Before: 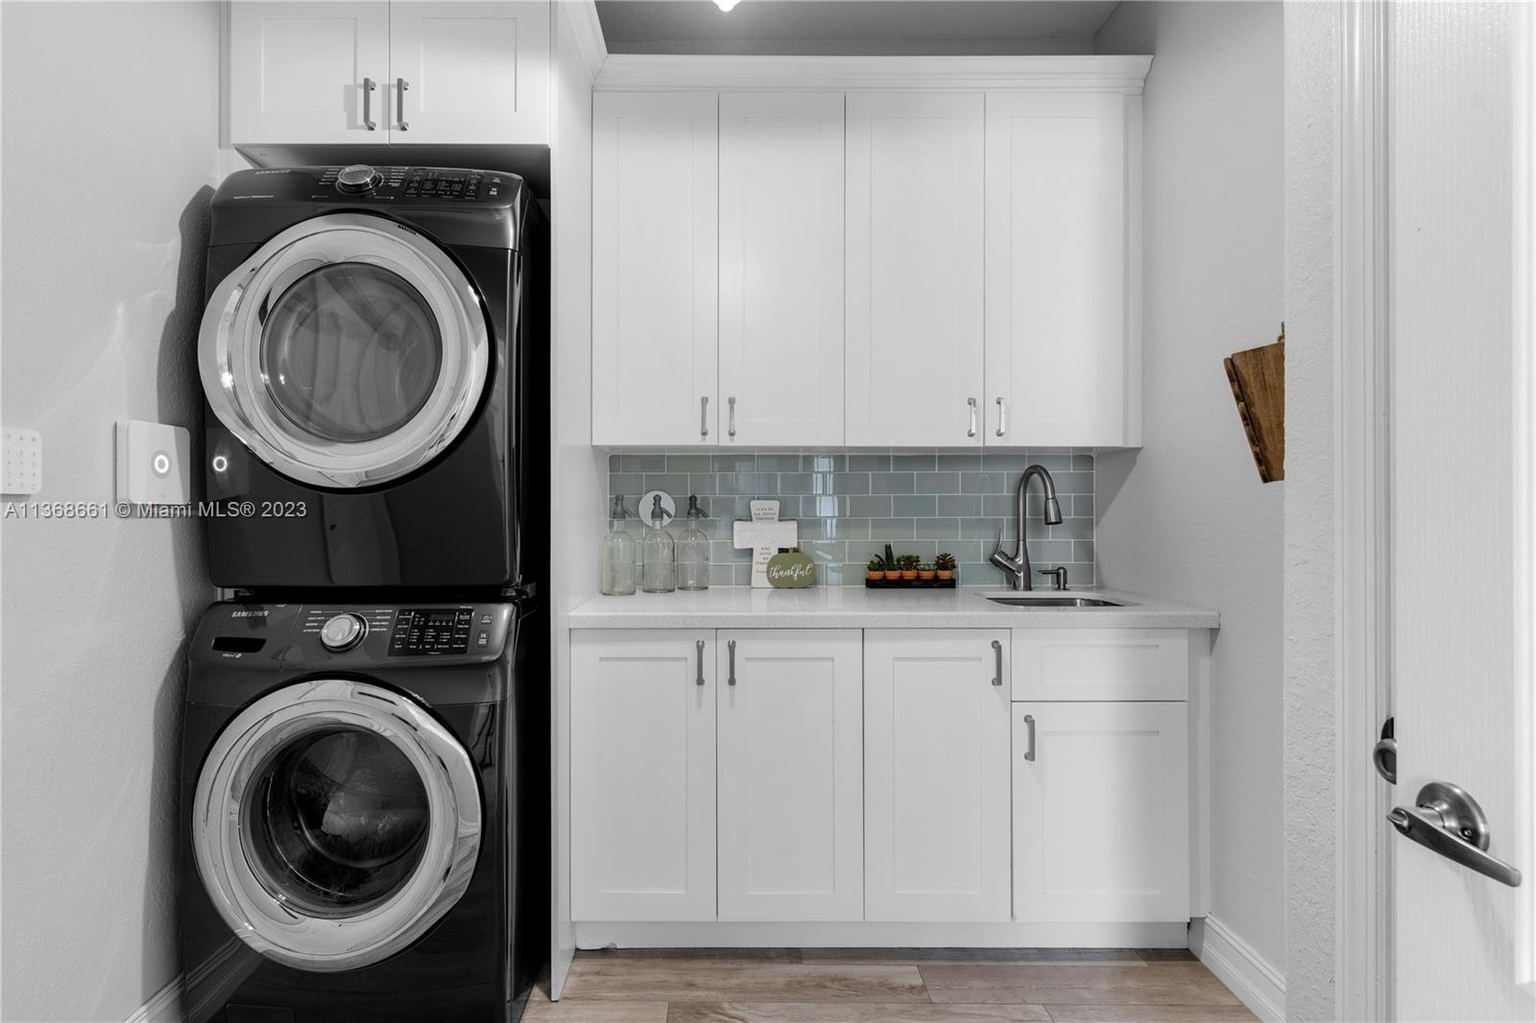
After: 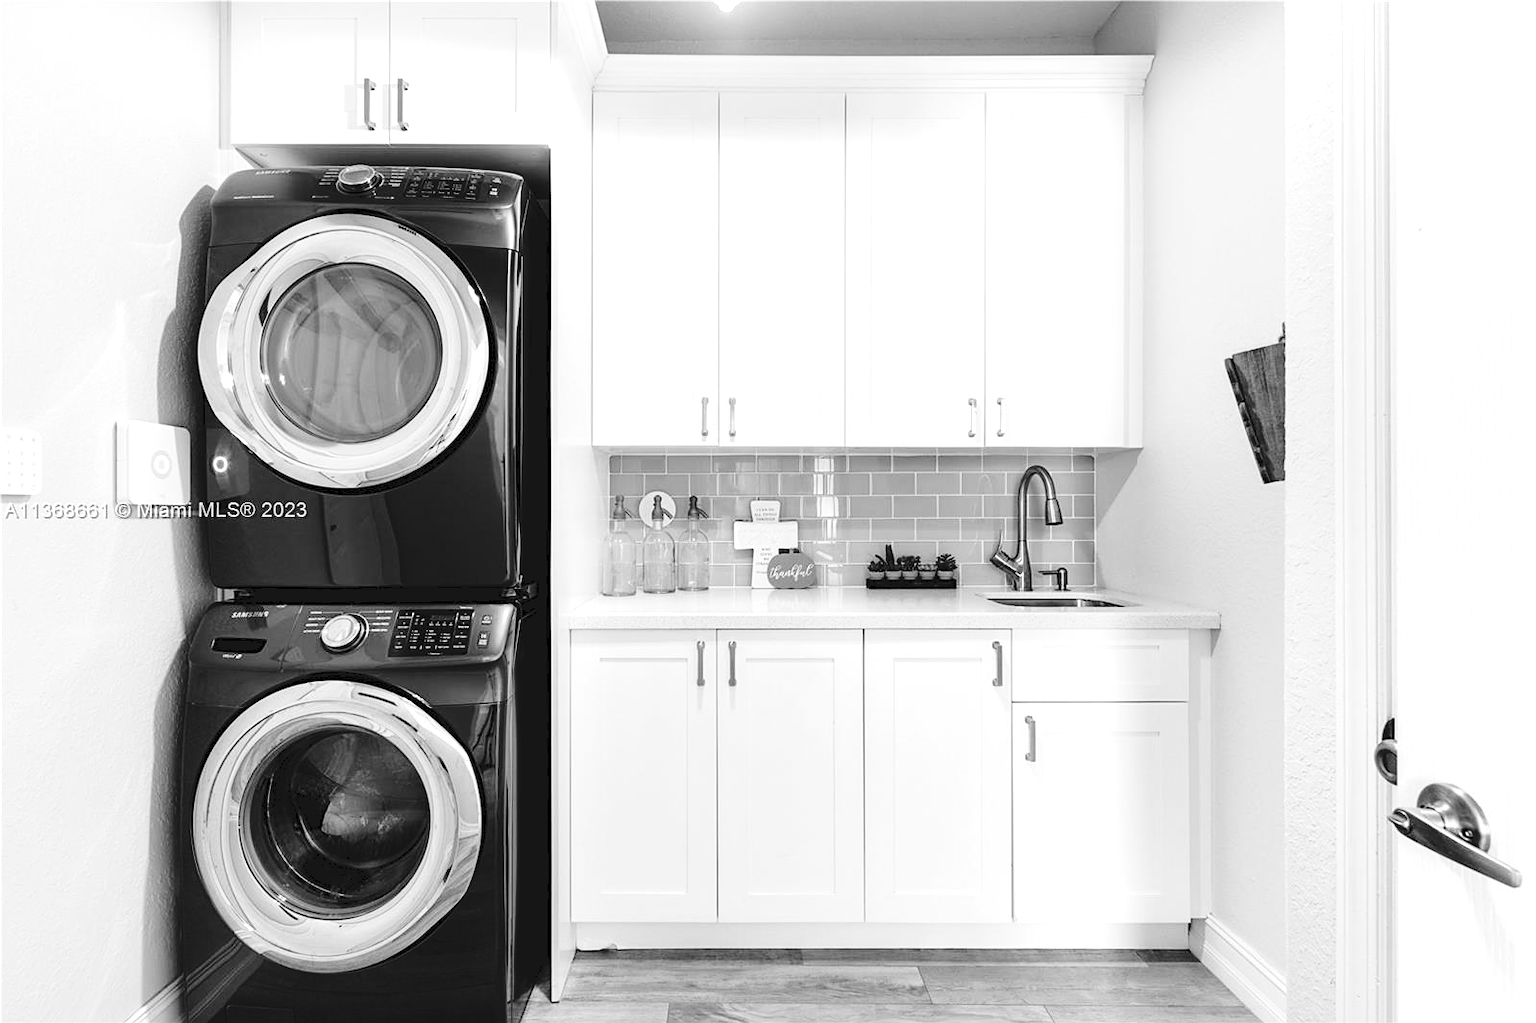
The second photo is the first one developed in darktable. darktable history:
sharpen: amount 0.2
tone curve: curves: ch0 [(0, 0) (0.003, 0.072) (0.011, 0.073) (0.025, 0.072) (0.044, 0.076) (0.069, 0.089) (0.1, 0.103) (0.136, 0.123) (0.177, 0.158) (0.224, 0.21) (0.277, 0.275) (0.335, 0.372) (0.399, 0.463) (0.468, 0.556) (0.543, 0.633) (0.623, 0.712) (0.709, 0.795) (0.801, 0.869) (0.898, 0.942) (1, 1)], preserve colors none
color calibration: output gray [0.21, 0.42, 0.37, 0], gray › normalize channels true, illuminant same as pipeline (D50), adaptation XYZ, x 0.346, y 0.359, gamut compression 0
color contrast: green-magenta contrast 0.96
exposure: black level correction 0, exposure 0.9 EV, compensate highlight preservation false
